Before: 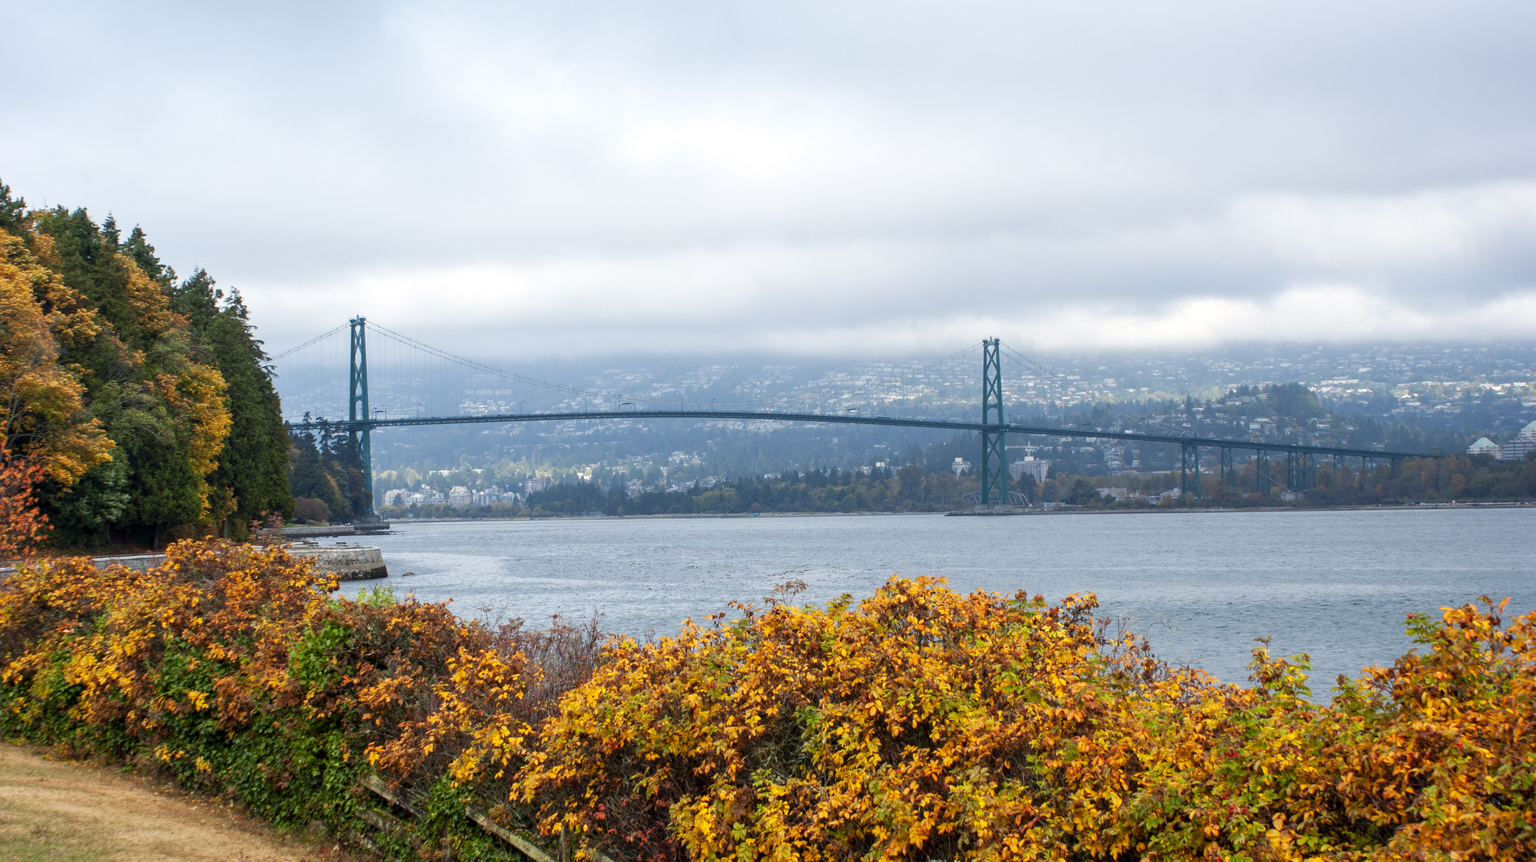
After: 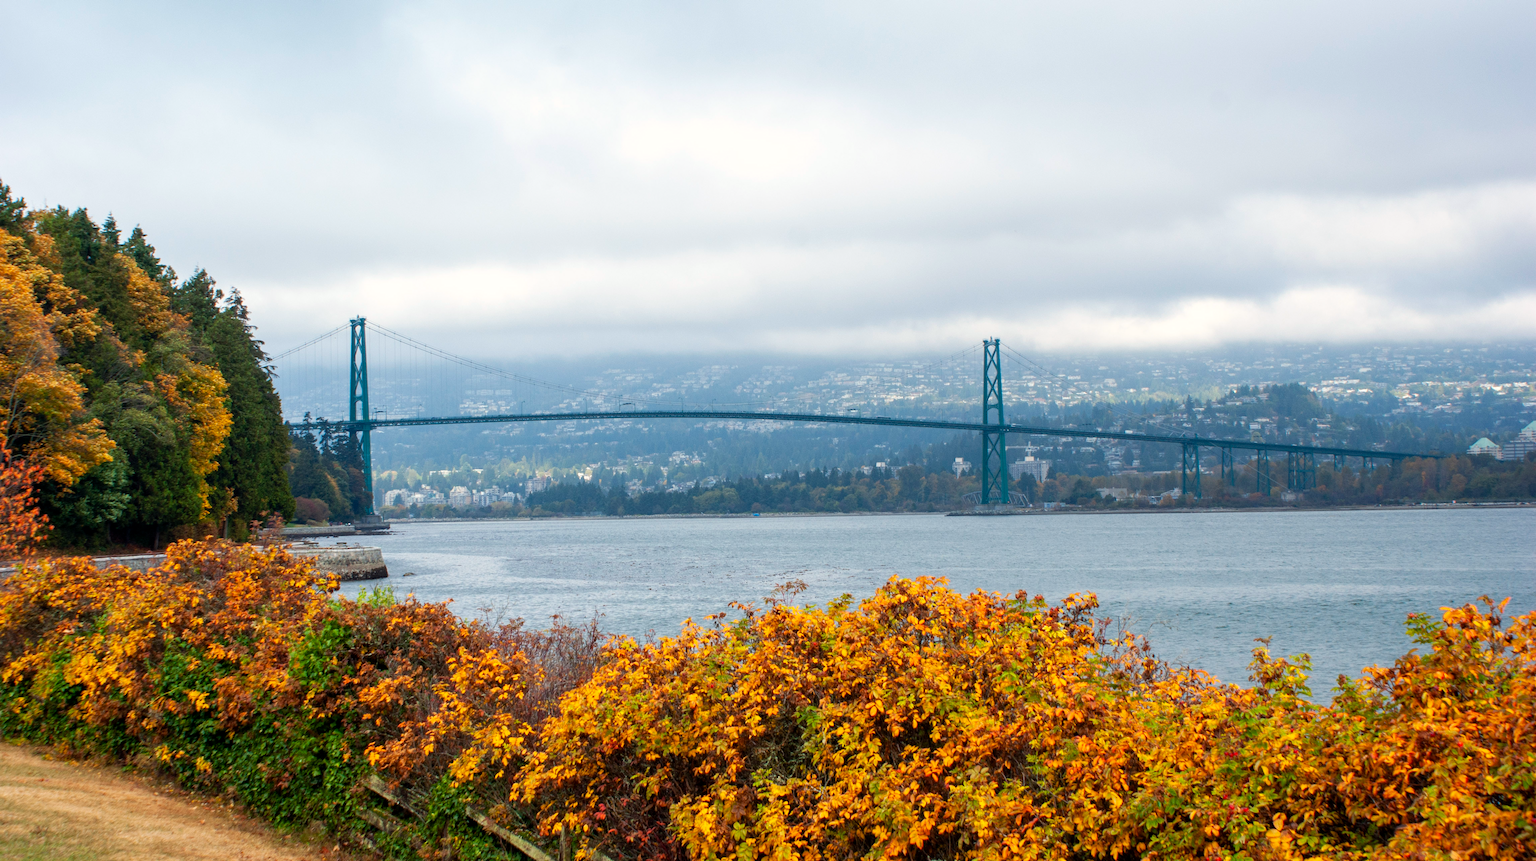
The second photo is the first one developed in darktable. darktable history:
color correction: highlights a* 0.608, highlights b* 2.83, saturation 1.07
